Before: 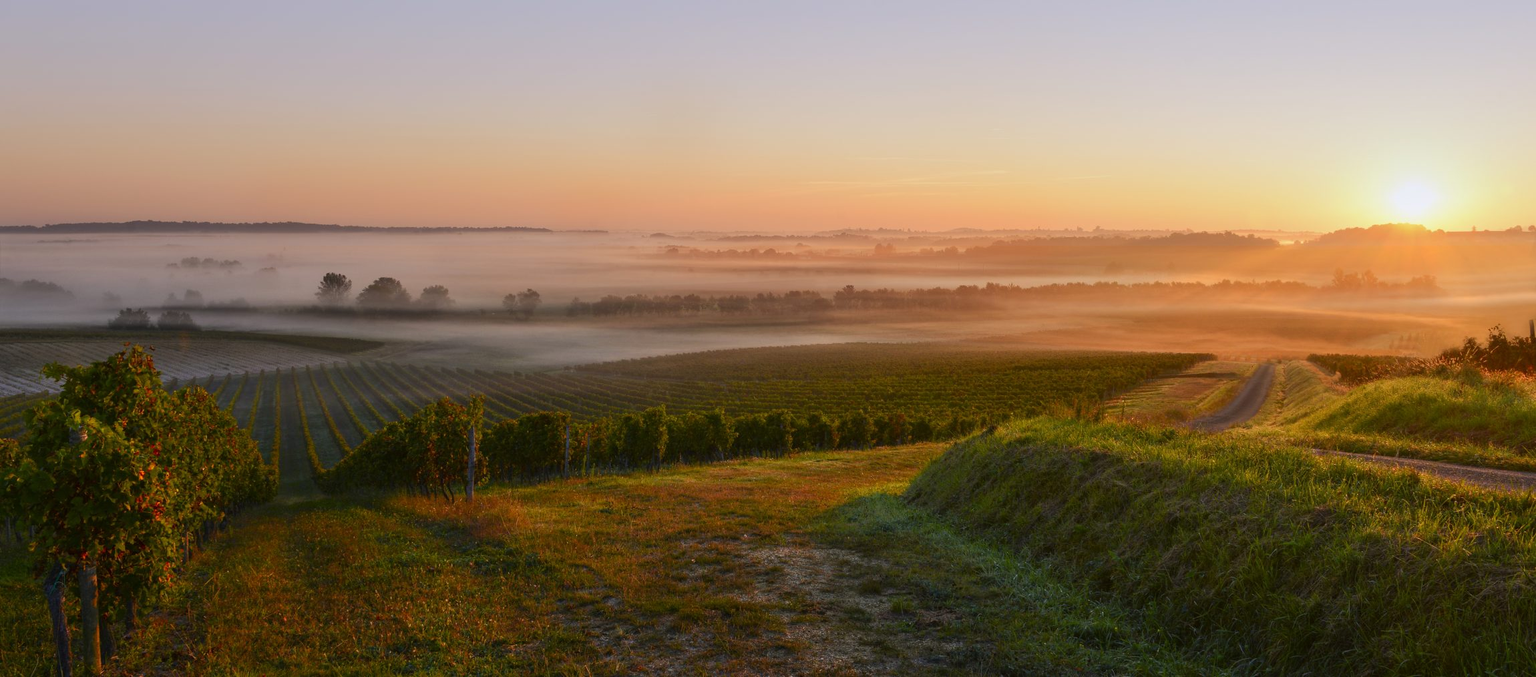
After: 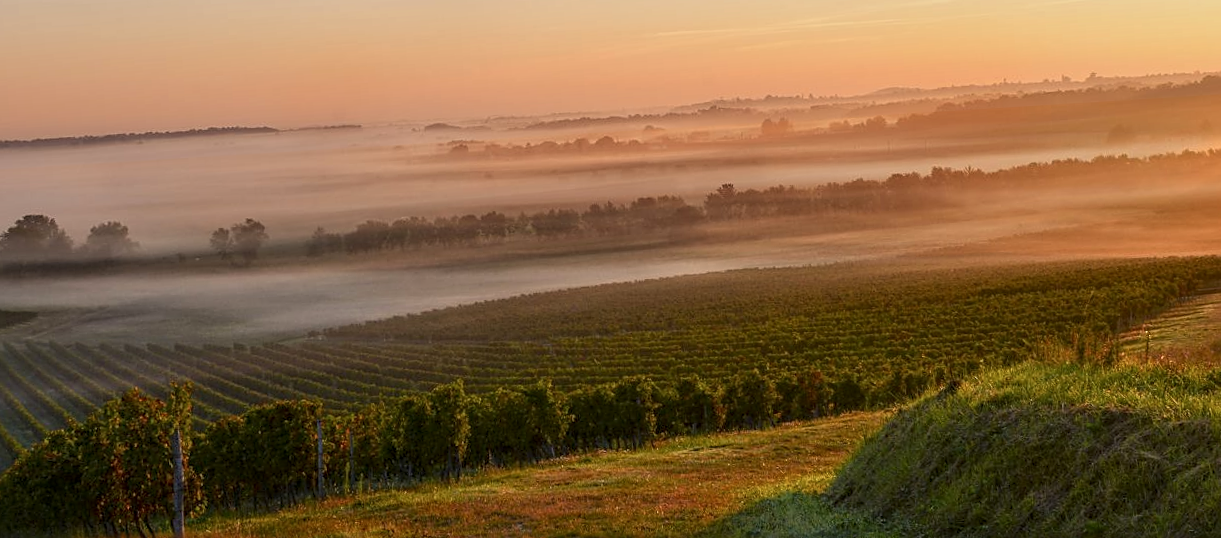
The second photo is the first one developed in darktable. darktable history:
crop and rotate: left 22.13%, top 22.054%, right 22.026%, bottom 22.102%
sharpen: on, module defaults
white balance: red 1.009, blue 0.985
local contrast: highlights 0%, shadows 0%, detail 133%
color balance: mode lift, gamma, gain (sRGB)
rotate and perspective: rotation -3.52°, crop left 0.036, crop right 0.964, crop top 0.081, crop bottom 0.919
